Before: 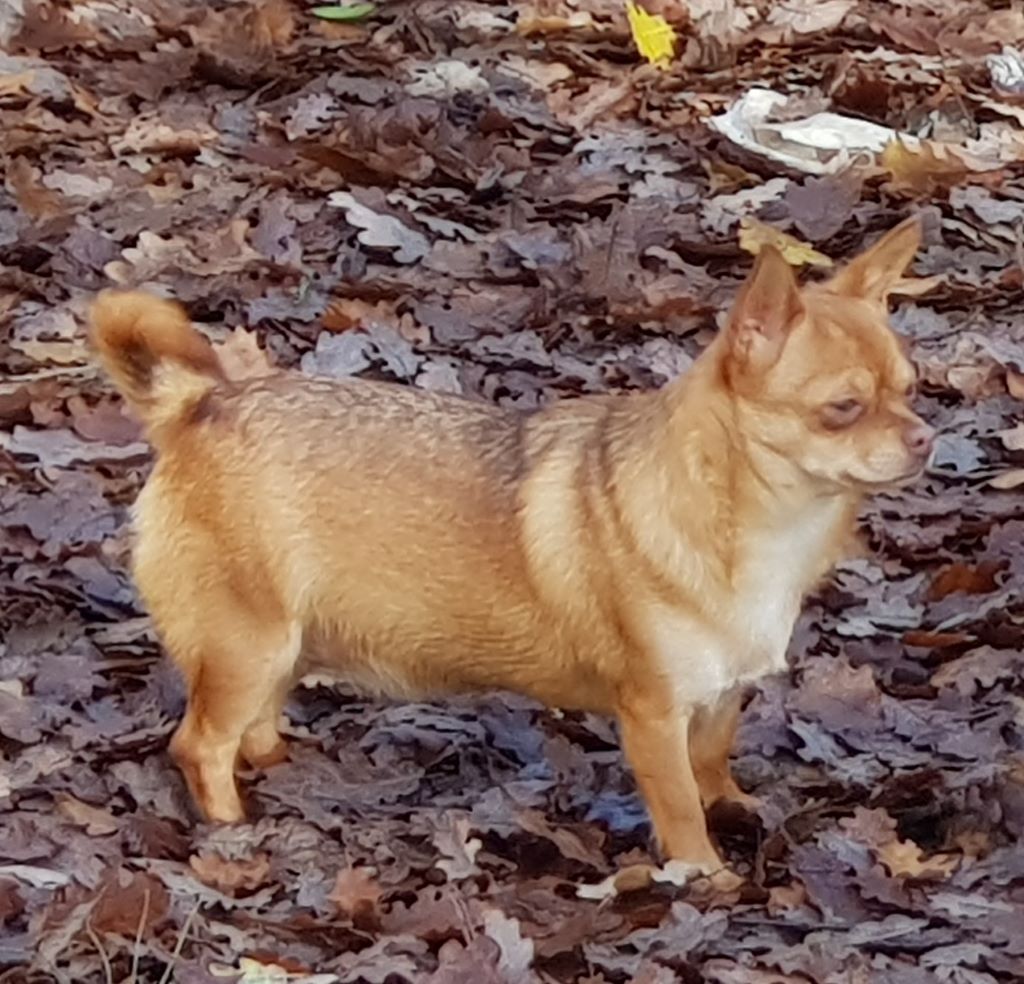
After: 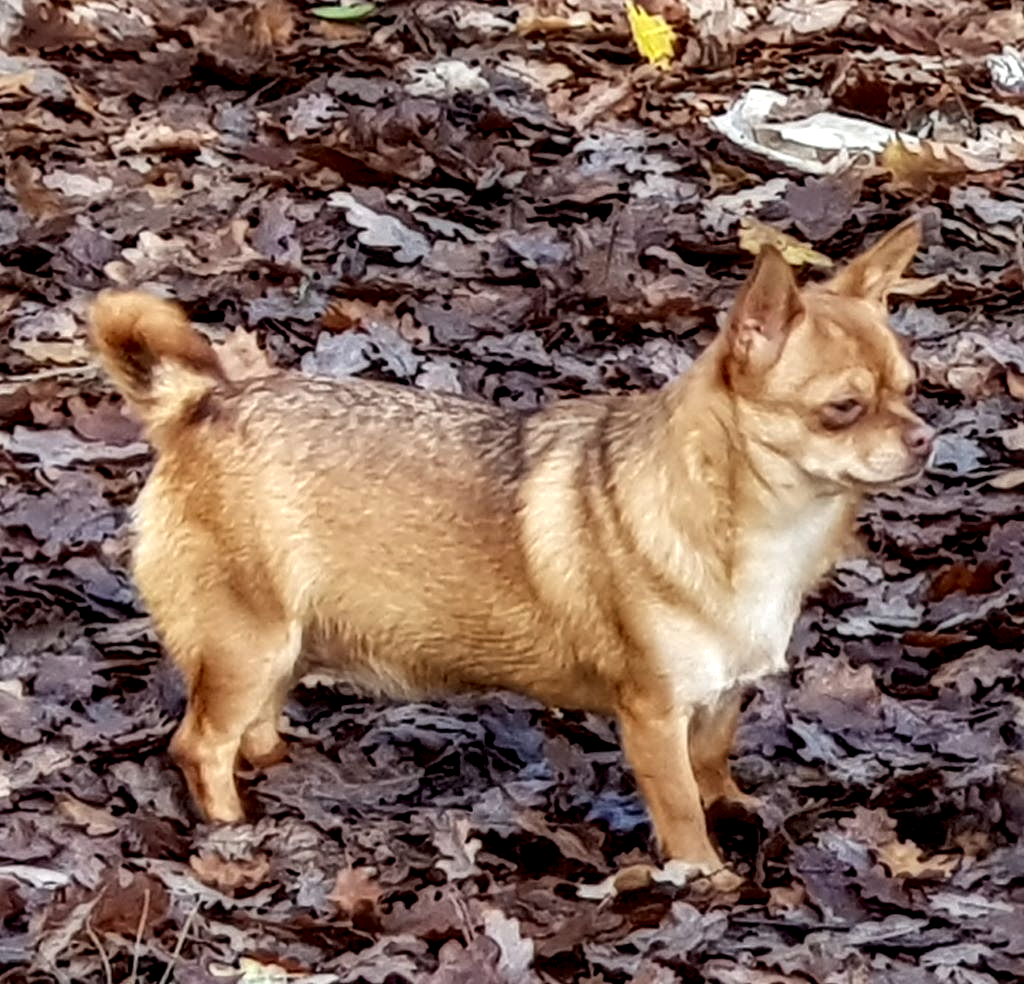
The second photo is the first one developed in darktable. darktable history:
tone equalizer: edges refinement/feathering 500, mask exposure compensation -1.57 EV, preserve details no
local contrast: highlights 19%, detail 185%
